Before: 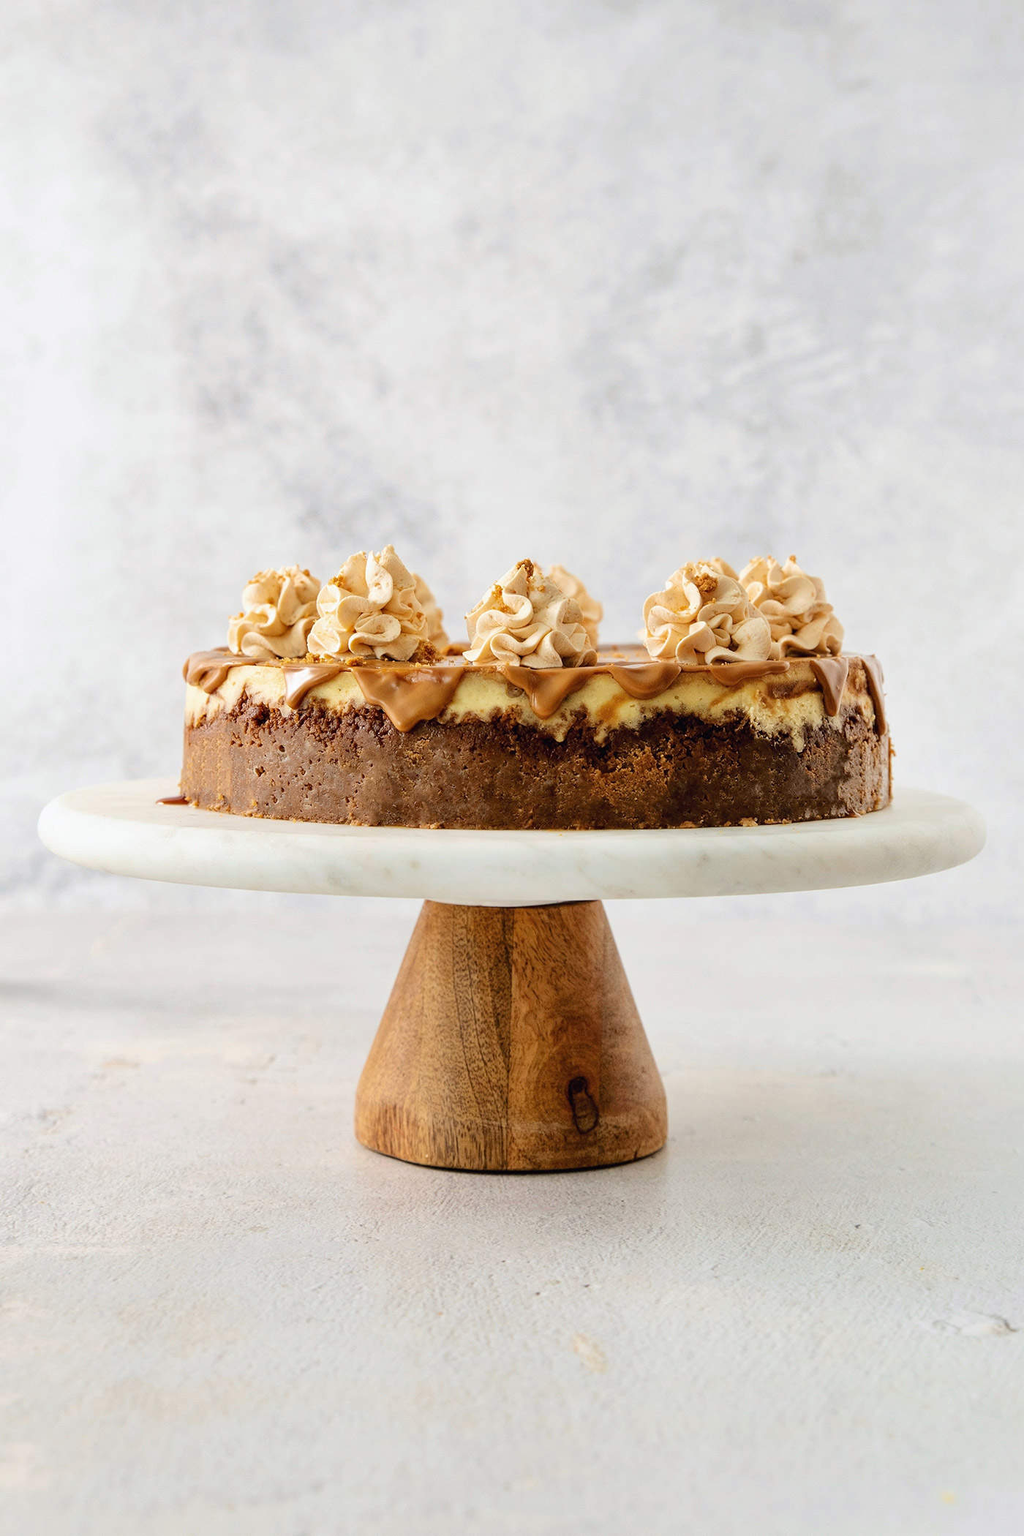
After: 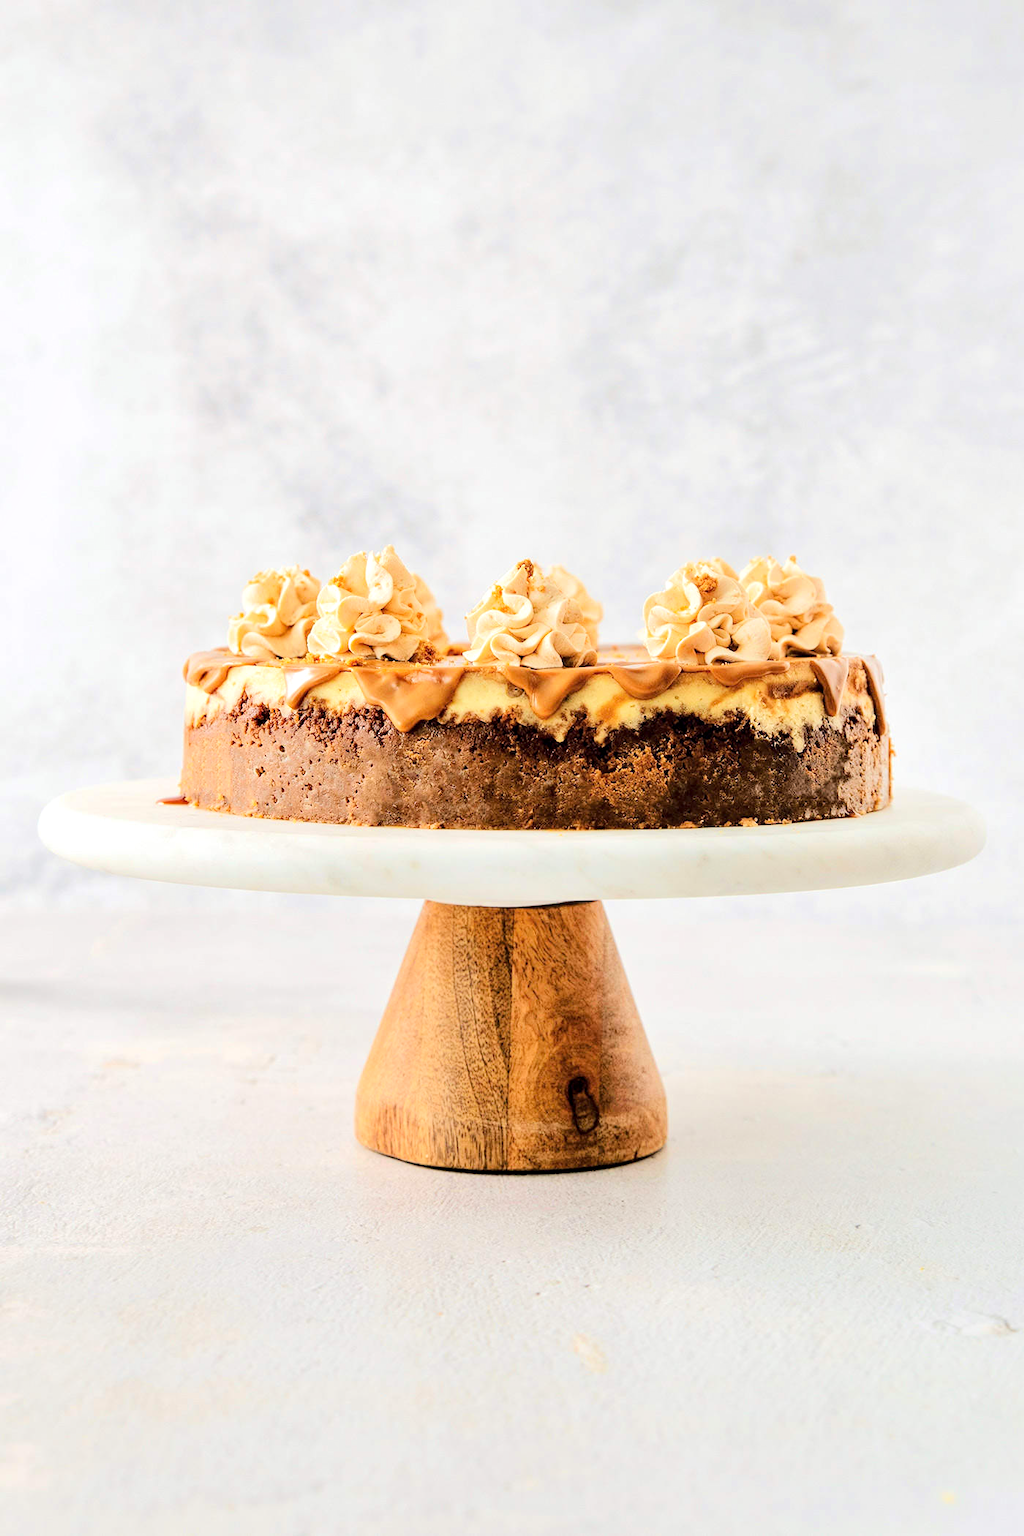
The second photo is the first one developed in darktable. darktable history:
local contrast: highlights 107%, shadows 101%, detail 120%, midtone range 0.2
tone equalizer: -7 EV 0.161 EV, -6 EV 0.605 EV, -5 EV 1.19 EV, -4 EV 1.3 EV, -3 EV 1.12 EV, -2 EV 0.6 EV, -1 EV 0.155 EV, edges refinement/feathering 500, mask exposure compensation -1.57 EV, preserve details no
sharpen: radius 2.895, amount 0.861, threshold 47.482
